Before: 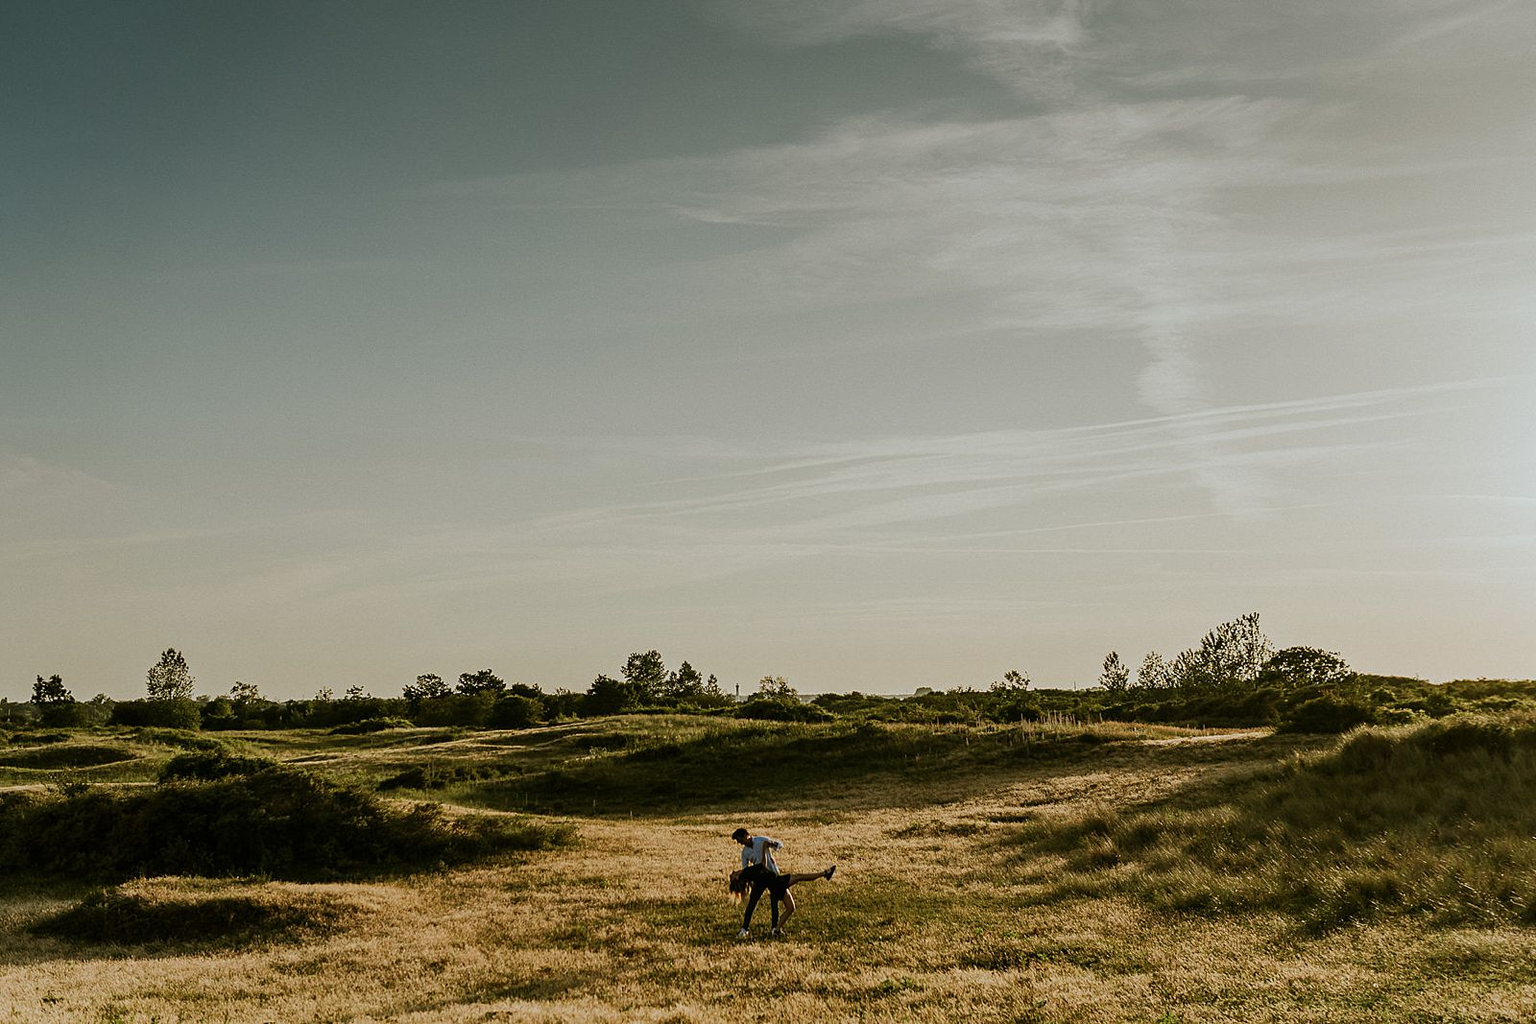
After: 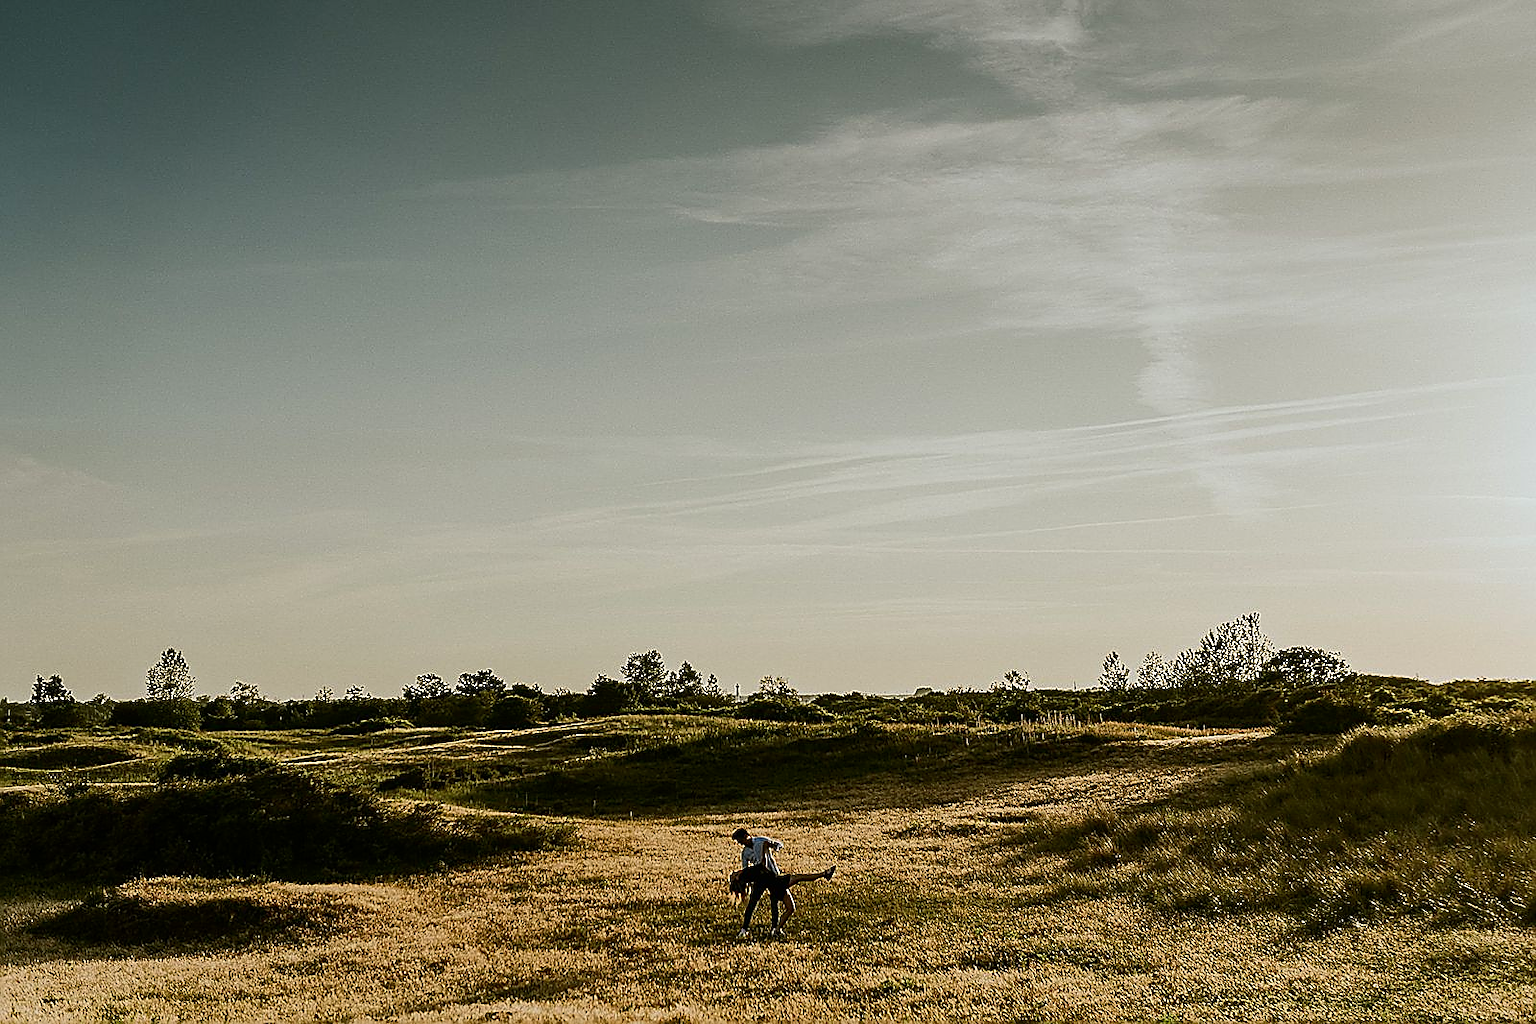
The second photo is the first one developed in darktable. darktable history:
sharpen: radius 1.4, amount 1.25, threshold 0.7
contrast brightness saturation: contrast 0.15, brightness -0.01, saturation 0.1
